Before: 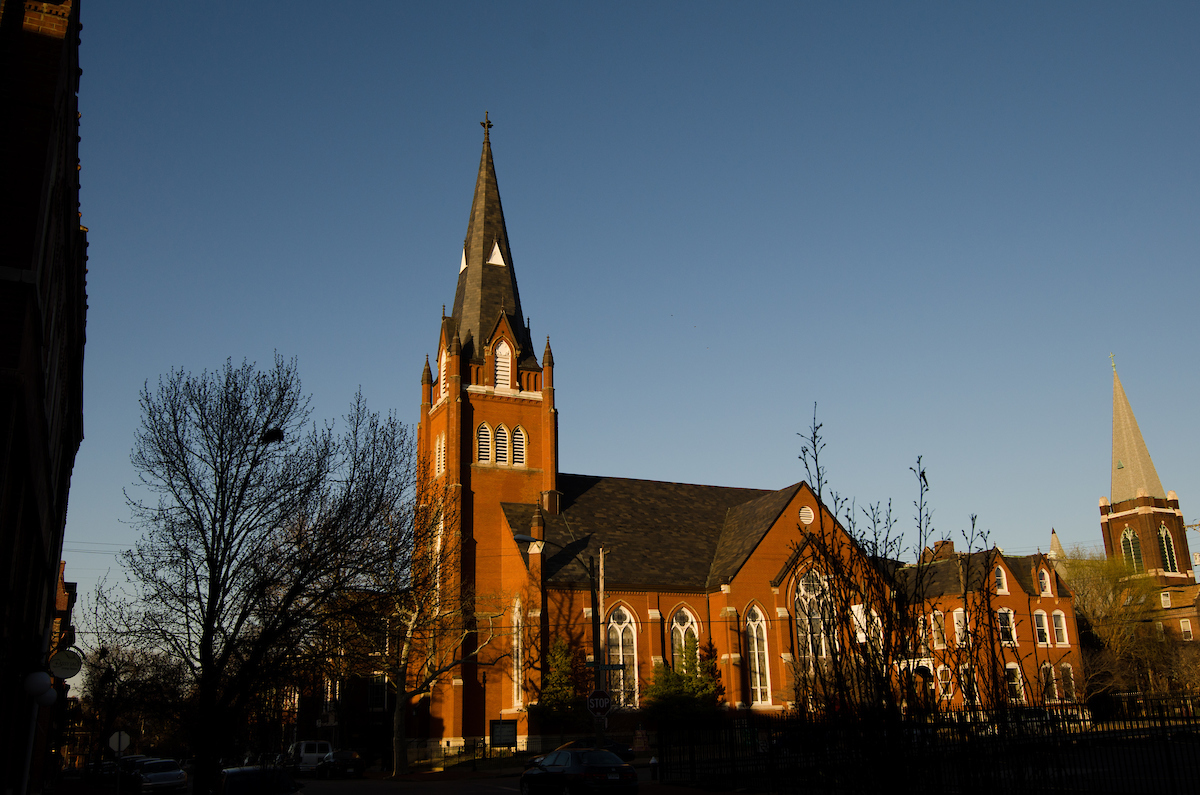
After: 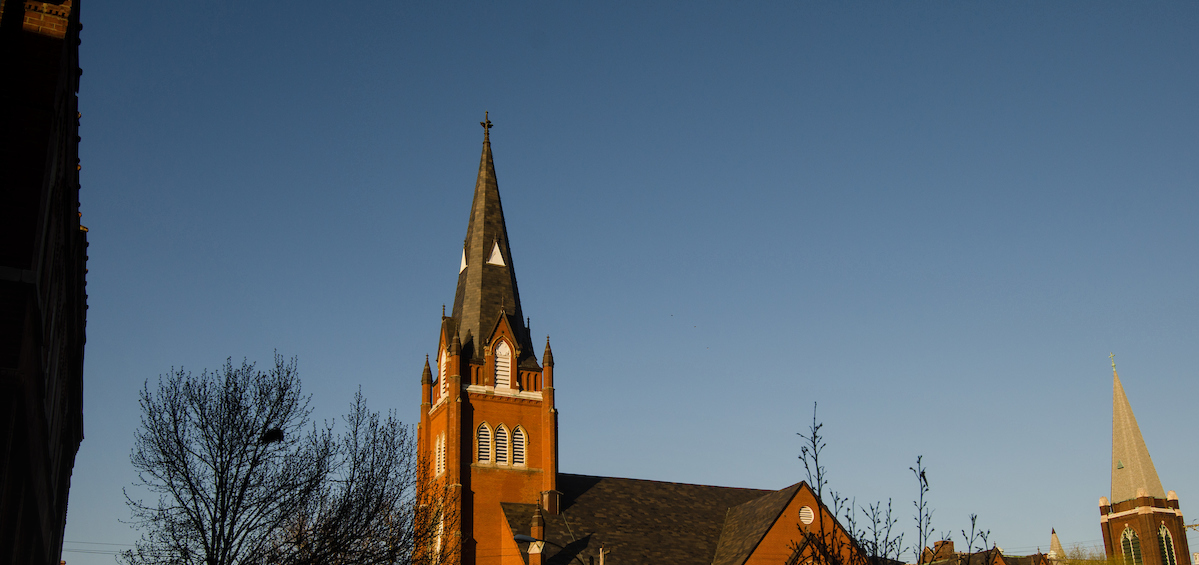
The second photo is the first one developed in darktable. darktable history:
crop: right 0%, bottom 28.877%
local contrast: detail 109%
